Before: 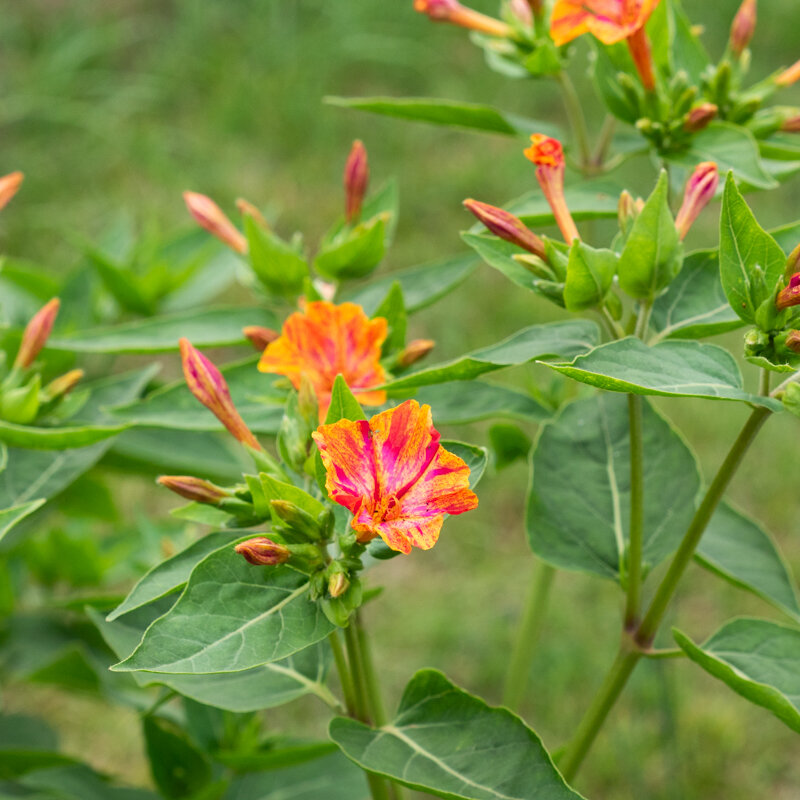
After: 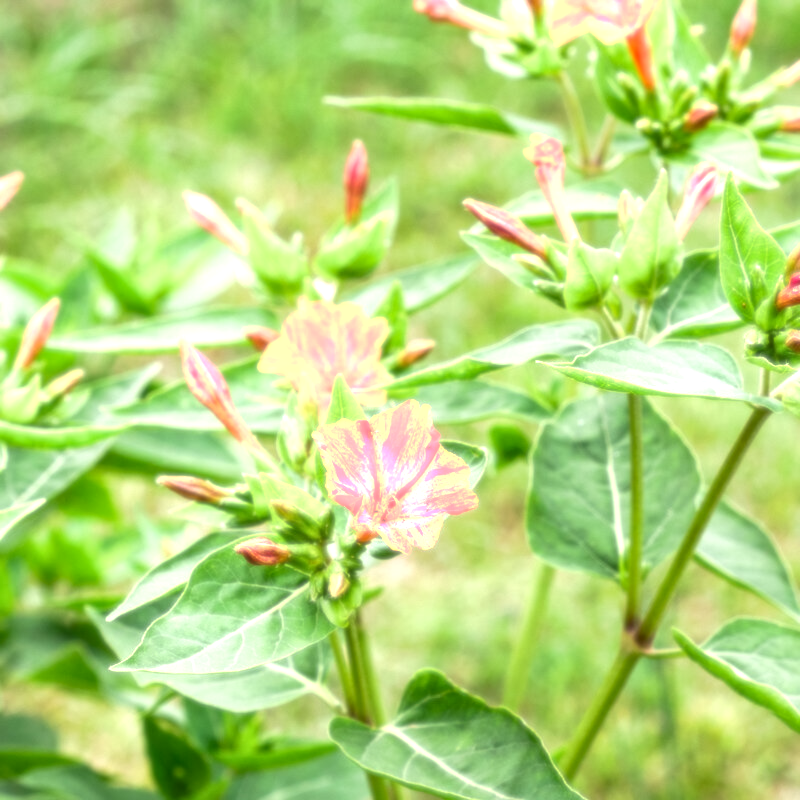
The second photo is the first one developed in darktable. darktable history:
local contrast: on, module defaults
tone equalizer: -8 EV -0.417 EV, -7 EV -0.389 EV, -6 EV -0.333 EV, -5 EV -0.222 EV, -3 EV 0.222 EV, -2 EV 0.333 EV, -1 EV 0.389 EV, +0 EV 0.417 EV, edges refinement/feathering 500, mask exposure compensation -1.57 EV, preserve details no
exposure: exposure 1 EV, compensate highlight preservation false
soften: size 8.67%, mix 49%
